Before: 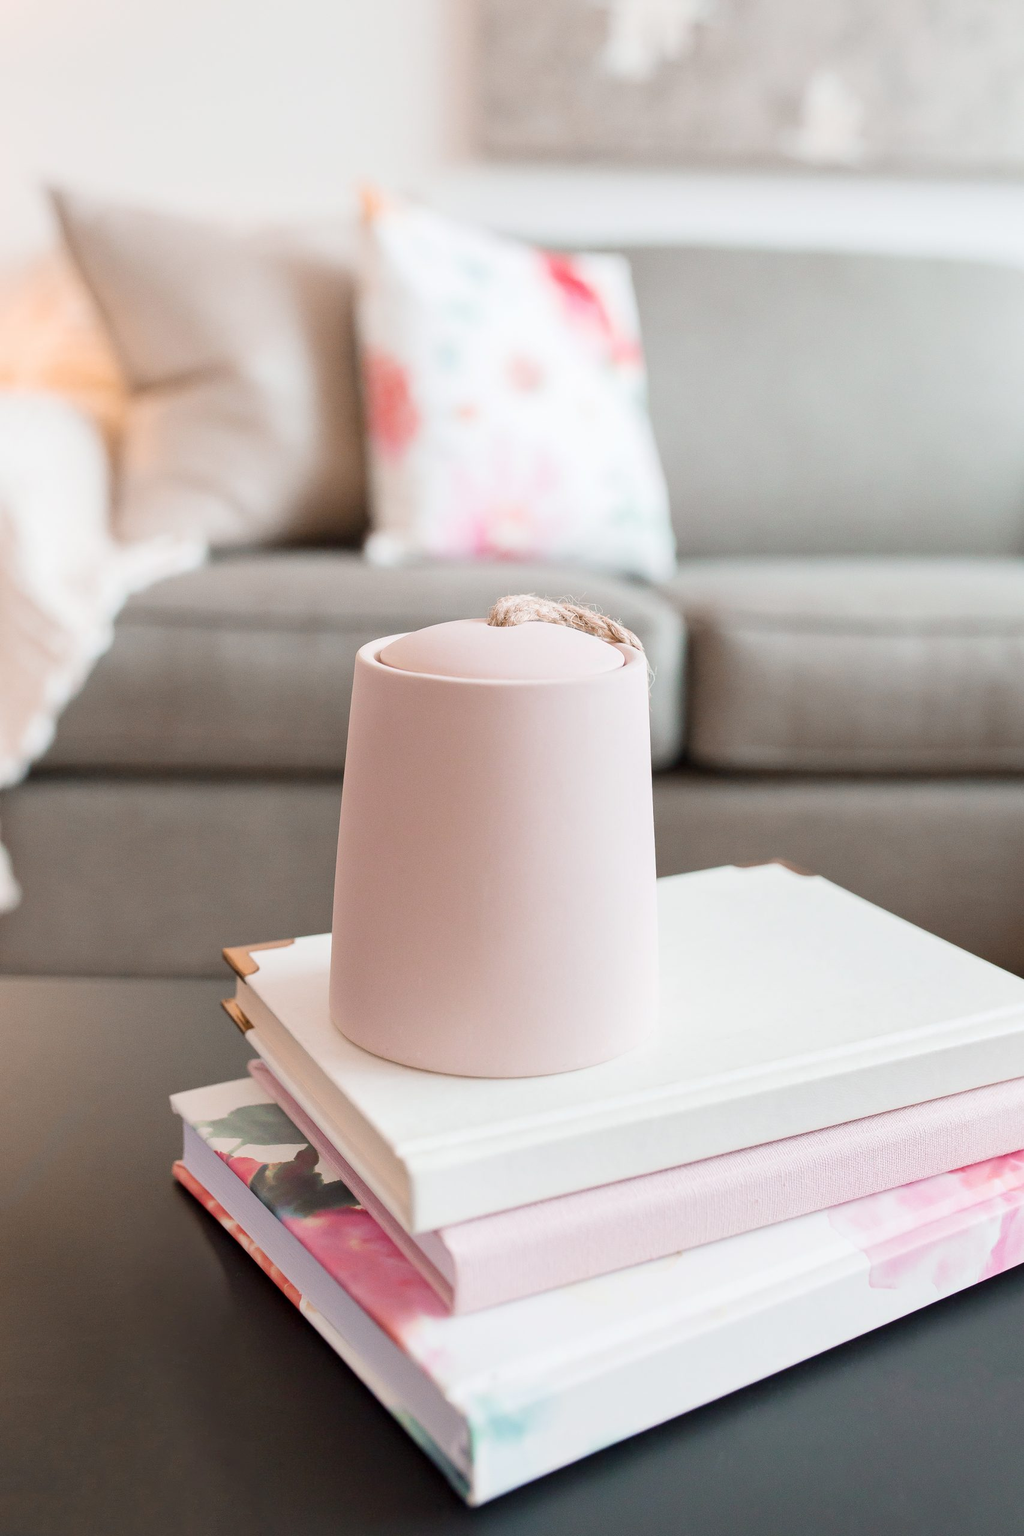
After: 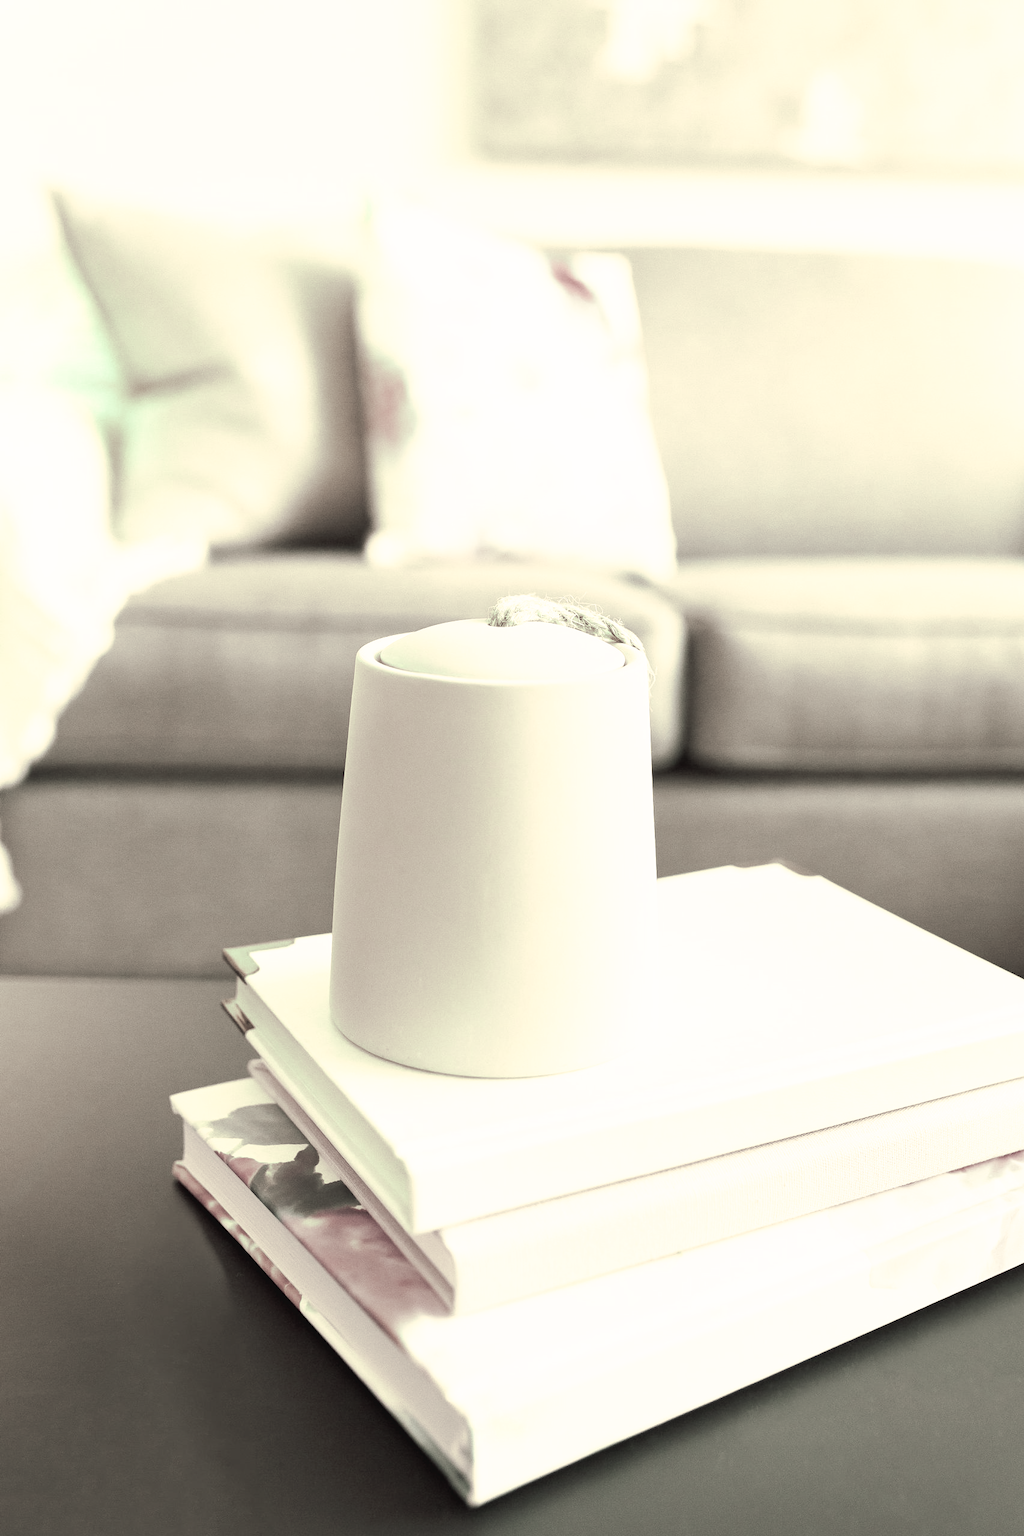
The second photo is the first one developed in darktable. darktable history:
tone curve: curves: ch0 [(0, 0) (0.003, 0.032) (0.011, 0.036) (0.025, 0.049) (0.044, 0.075) (0.069, 0.112) (0.1, 0.151) (0.136, 0.197) (0.177, 0.241) (0.224, 0.295) (0.277, 0.355) (0.335, 0.429) (0.399, 0.512) (0.468, 0.607) (0.543, 0.702) (0.623, 0.796) (0.709, 0.903) (0.801, 0.987) (0.898, 0.997) (1, 1)], preserve colors none
color look up table: target L [100.31, 75.38, 96.27, 80.12, 90.92, 100.29, 82.44, 74.04, 69.34, 73.3, 59.75, 60.49, 44.44, 45.38, 23.15, 20.51, 200.08, 83.04, 66.31, 65.91, 65.18, 55.67, 47.12, 54.73, 23.02, 35.08, 27.41, 20.36, 0.633, 83.97, 72.03, 74.22, 56.82, 55.67, 52.2, 44.23, 21.82, 42.88, 39.71, 12, 2.062, 90.83, 84.24, 85.81, 76.55, 81.97, 62.95, 62.54, 57.68], target a [0.001, -0.89, -38.49, -8.01, 32.6, -1.786, -20.12, -17.62, -7.098, -3.469, -1.327, -0.536, -6.624, -4.24, -6.186, -0.316, 0, -15.47, 6.75, 3.424, 1.598, 11.93, 10.18, 6.679, 20.97, 10.24, 3.787, 8.677, 1.232, 2.436, 4.505, 0.678, 12.71, 2.852, -7.777, -0.565, 17.46, -1.28, -2.55, 1.923, 0.686, 30.36, -20.39, -5.717, -10.97, -15.2, -15.22, -3.201, -6.968], target b [-0.001, 11.01, 33.54, 12.62, -16.11, 23.49, 10.96, 14.55, 16.66, 9.223, 13.9, 10.25, 9.794, 6.296, 7.062, 4.821, 0, 14.81, 9.293, 13.21, 8.319, 5.506, 9.237, 7.391, 2.327, 6.672, 7.505, 2.916, 0.3, 9.596, 5.339, 6.7, 1.536, 1.355, 2.803, 4.709, -0.782, -2.55, 1.731, -5.713, -1.462, 12.11, -1.647, 15.05, 7.735, 11.43, 7.646, 6.9, 4.571], num patches 49
